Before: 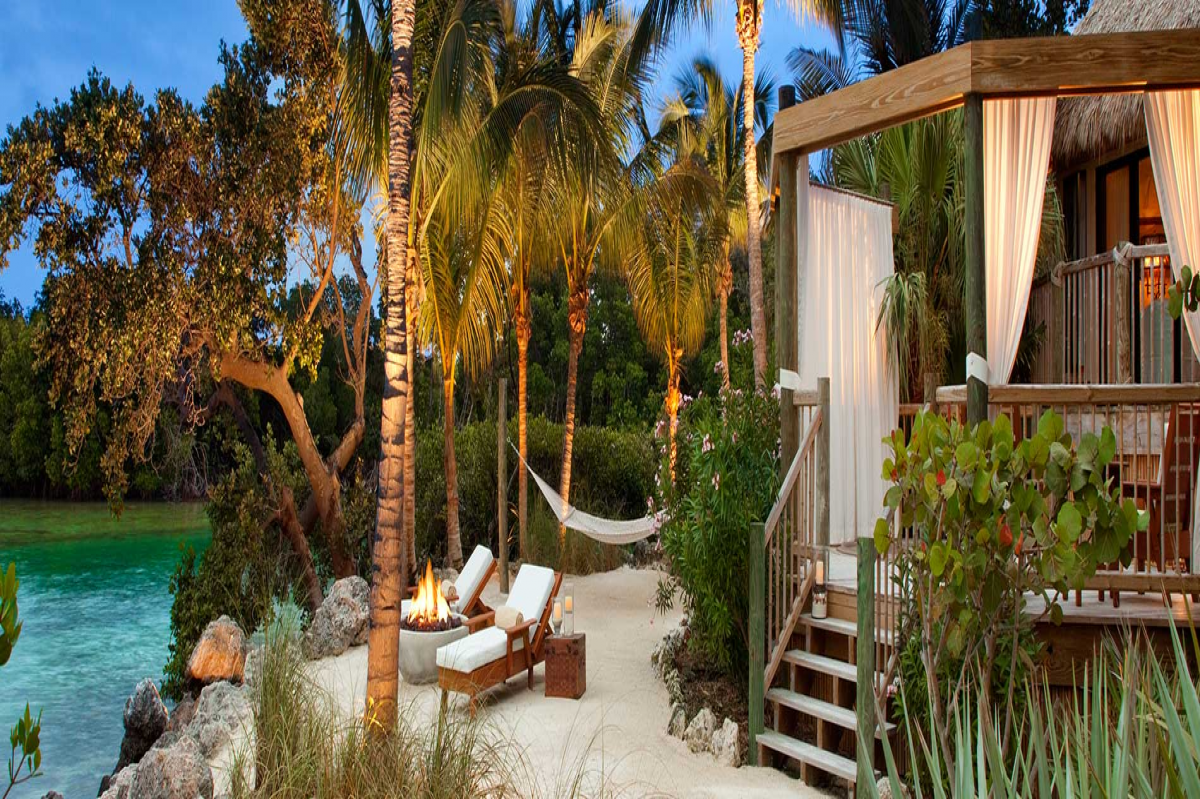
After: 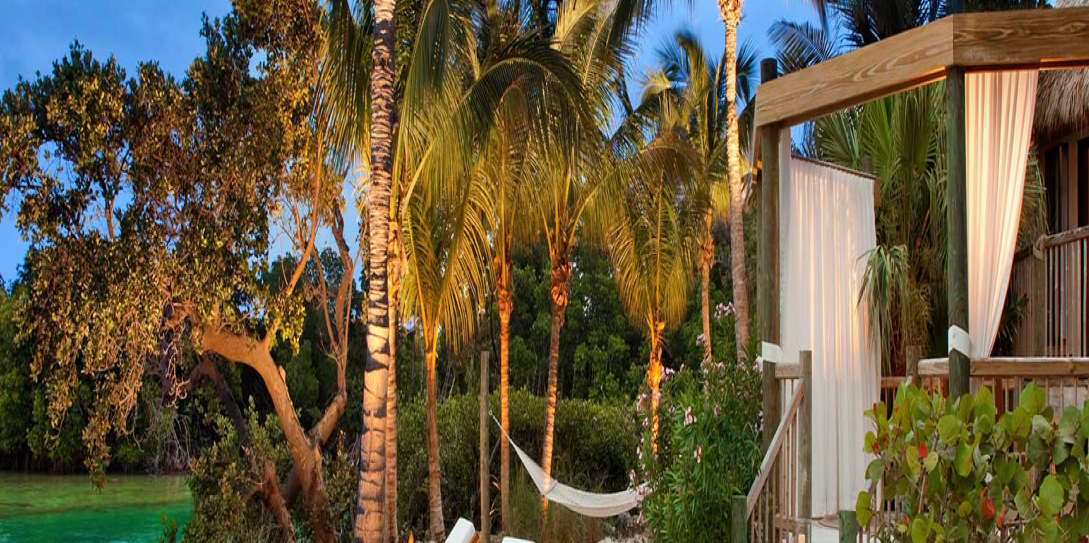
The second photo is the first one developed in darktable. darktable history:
tone equalizer: -7 EV 0.189 EV, -6 EV 0.108 EV, -5 EV 0.099 EV, -4 EV 0.067 EV, -2 EV -0.023 EV, -1 EV -0.027 EV, +0 EV -0.06 EV
shadows and highlights: low approximation 0.01, soften with gaussian
base curve: curves: ch0 [(0, 0) (0.472, 0.455) (1, 1)], preserve colors none
crop: left 1.517%, top 3.427%, right 7.65%, bottom 28.509%
